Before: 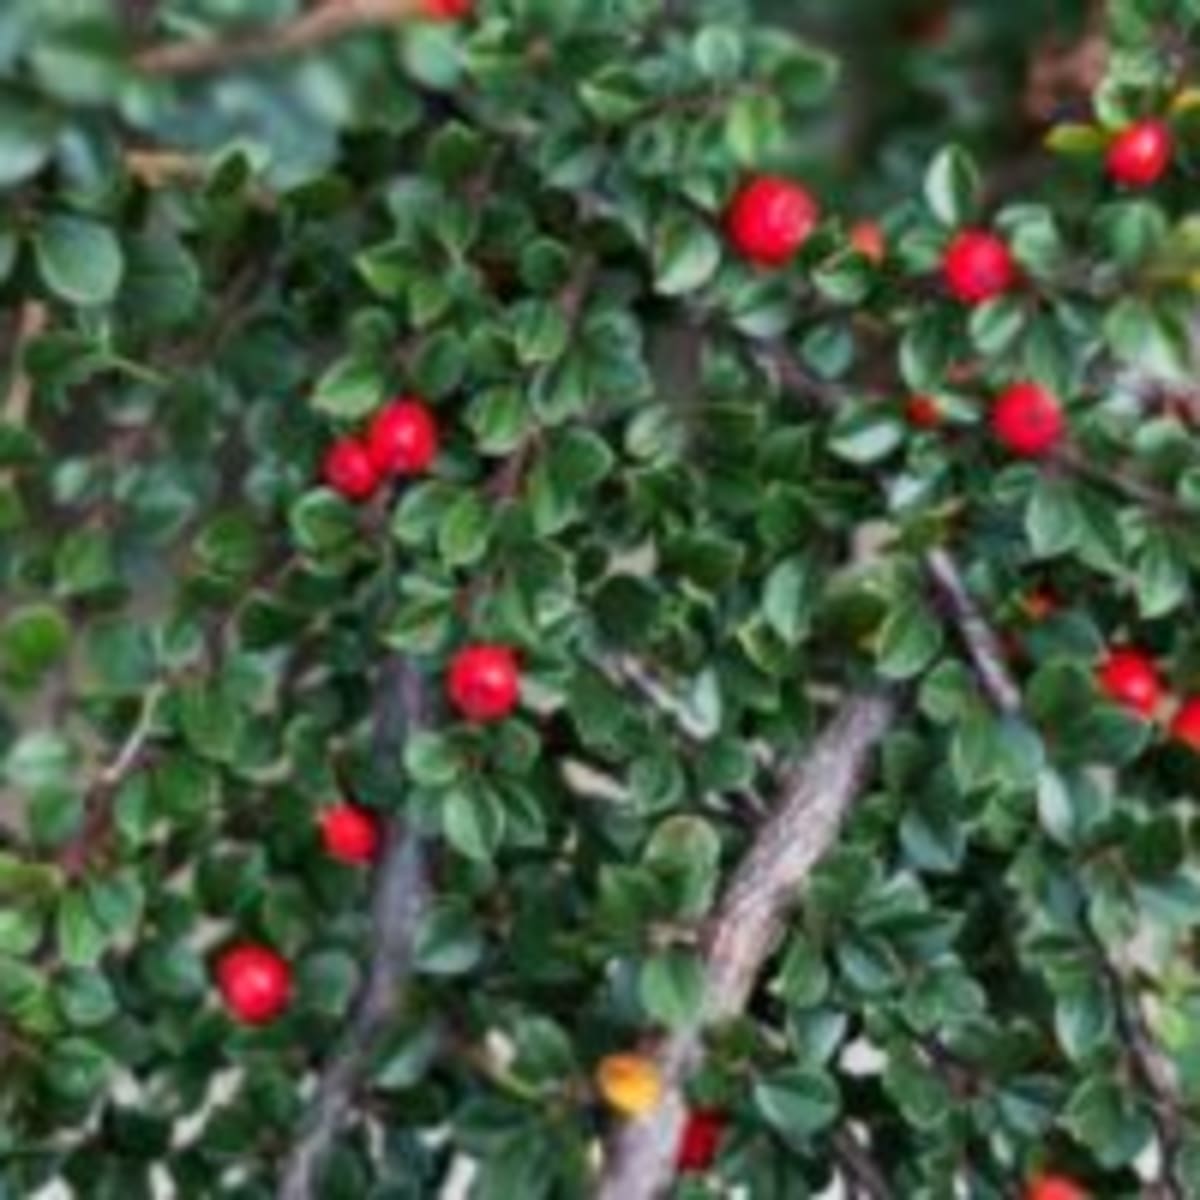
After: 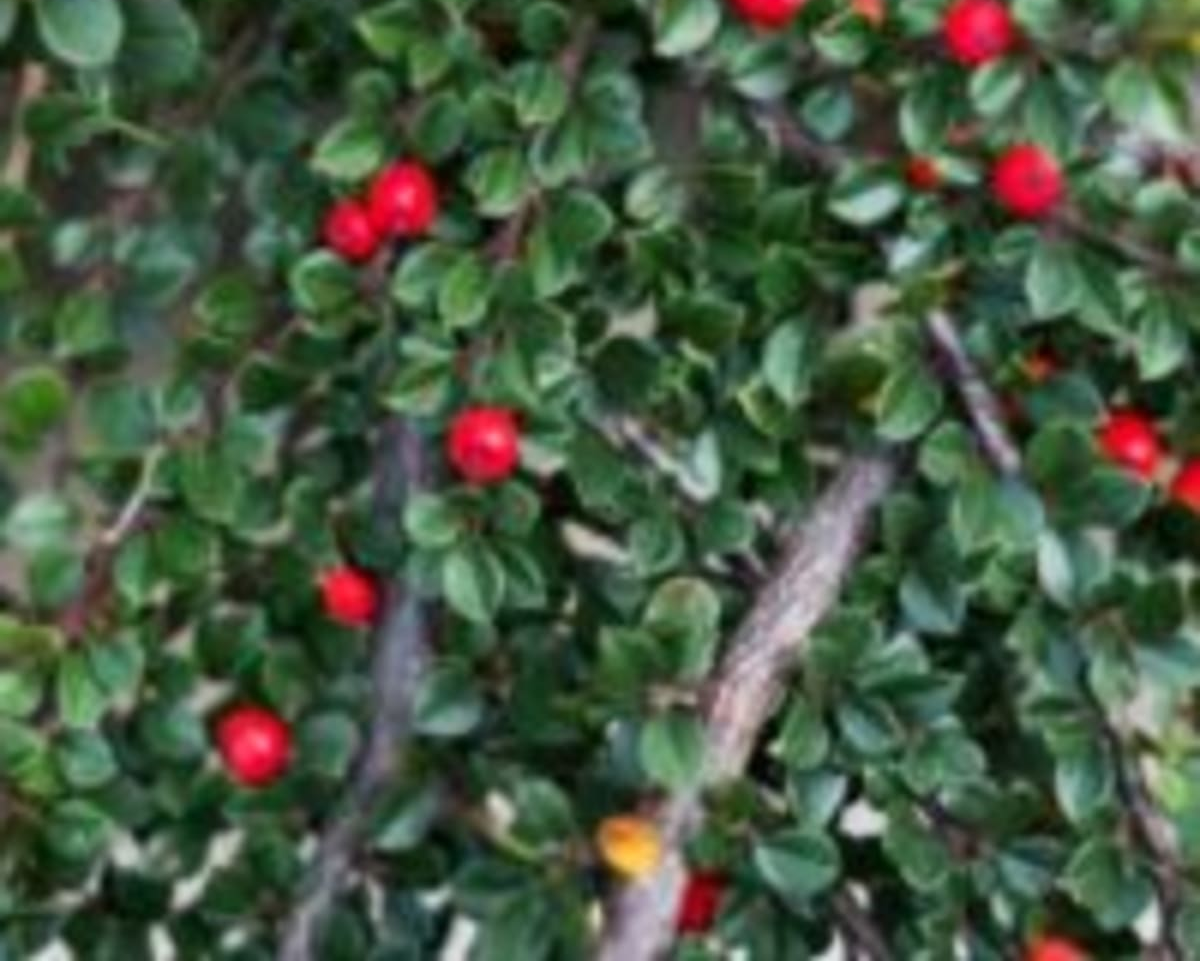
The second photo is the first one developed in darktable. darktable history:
crop and rotate: top 19.835%
